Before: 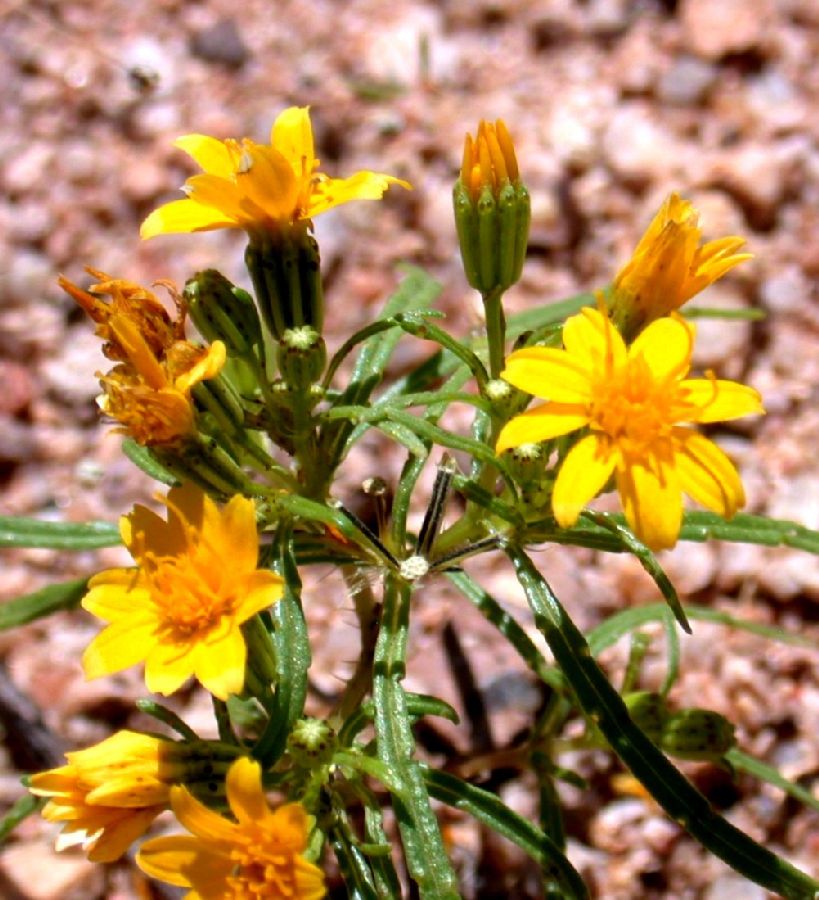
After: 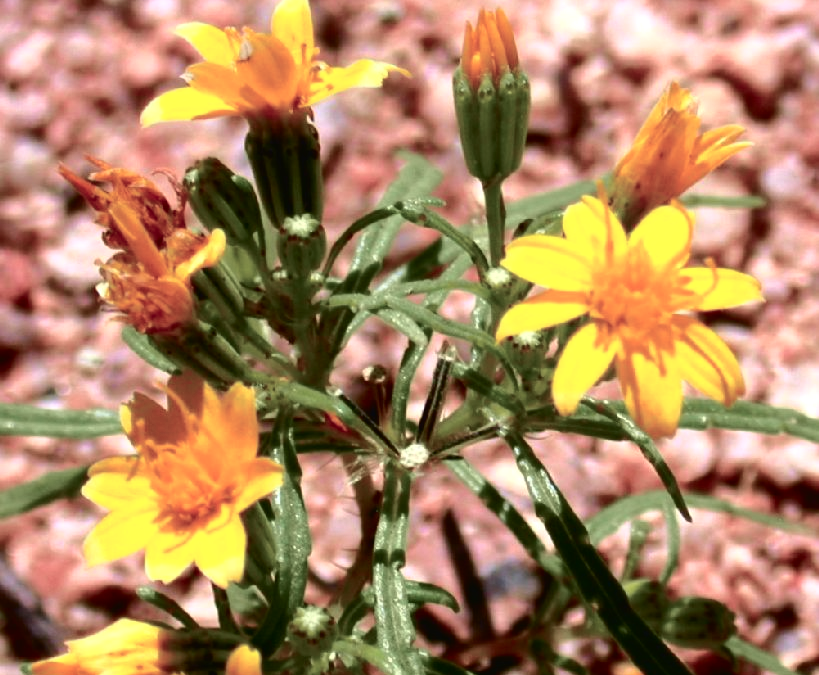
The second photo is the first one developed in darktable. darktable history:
crop and rotate: top 12.5%, bottom 12.5%
tone curve: curves: ch0 [(0, 0.021) (0.059, 0.053) (0.212, 0.18) (0.337, 0.304) (0.495, 0.505) (0.725, 0.731) (0.89, 0.919) (1, 1)]; ch1 [(0, 0) (0.094, 0.081) (0.285, 0.299) (0.403, 0.436) (0.479, 0.475) (0.54, 0.55) (0.615, 0.637) (0.683, 0.688) (1, 1)]; ch2 [(0, 0) (0.257, 0.217) (0.434, 0.434) (0.498, 0.507) (0.527, 0.542) (0.597, 0.587) (0.658, 0.595) (1, 1)], color space Lab, independent channels, preserve colors none
levels: levels [0, 0.492, 0.984]
